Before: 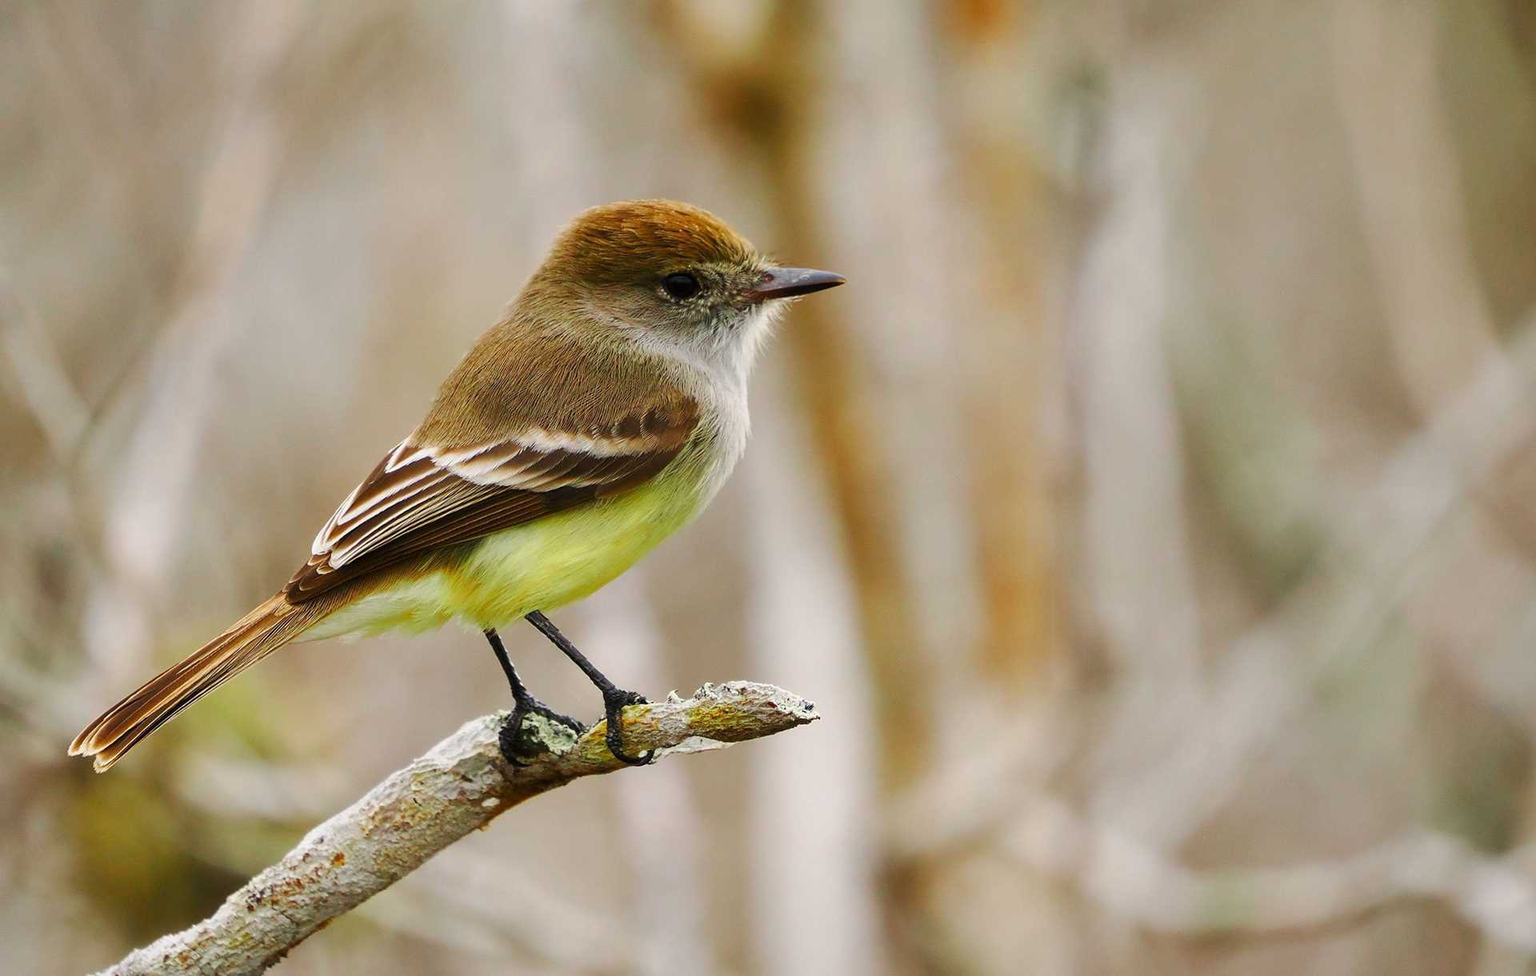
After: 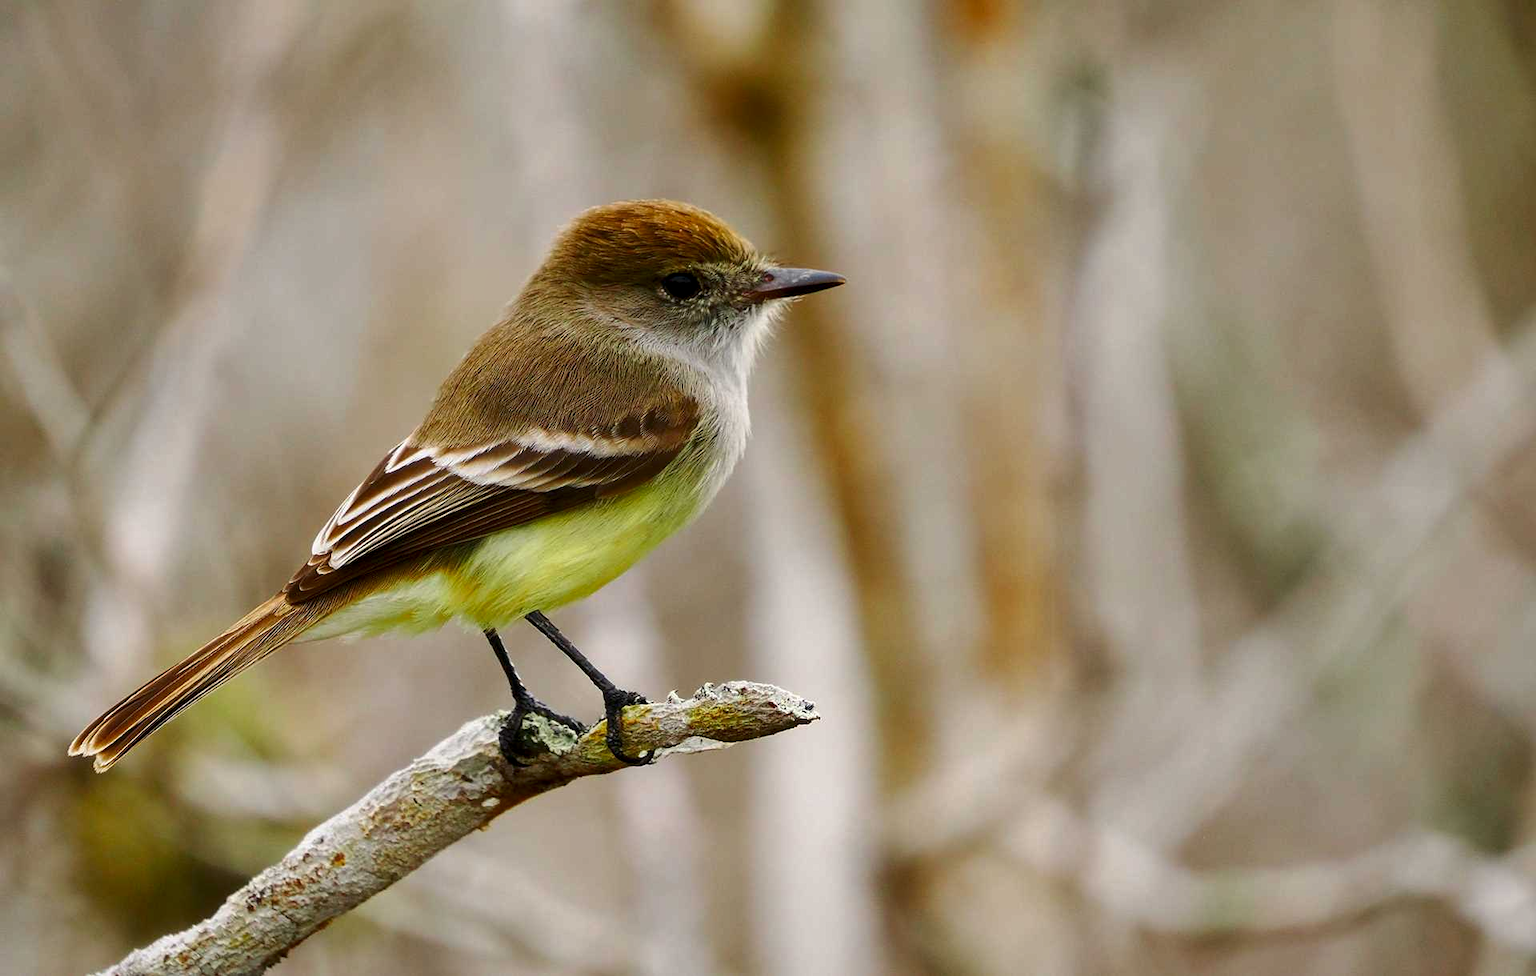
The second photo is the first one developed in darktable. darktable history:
local contrast: highlights 106%, shadows 98%, detail 120%, midtone range 0.2
contrast brightness saturation: brightness -0.098
